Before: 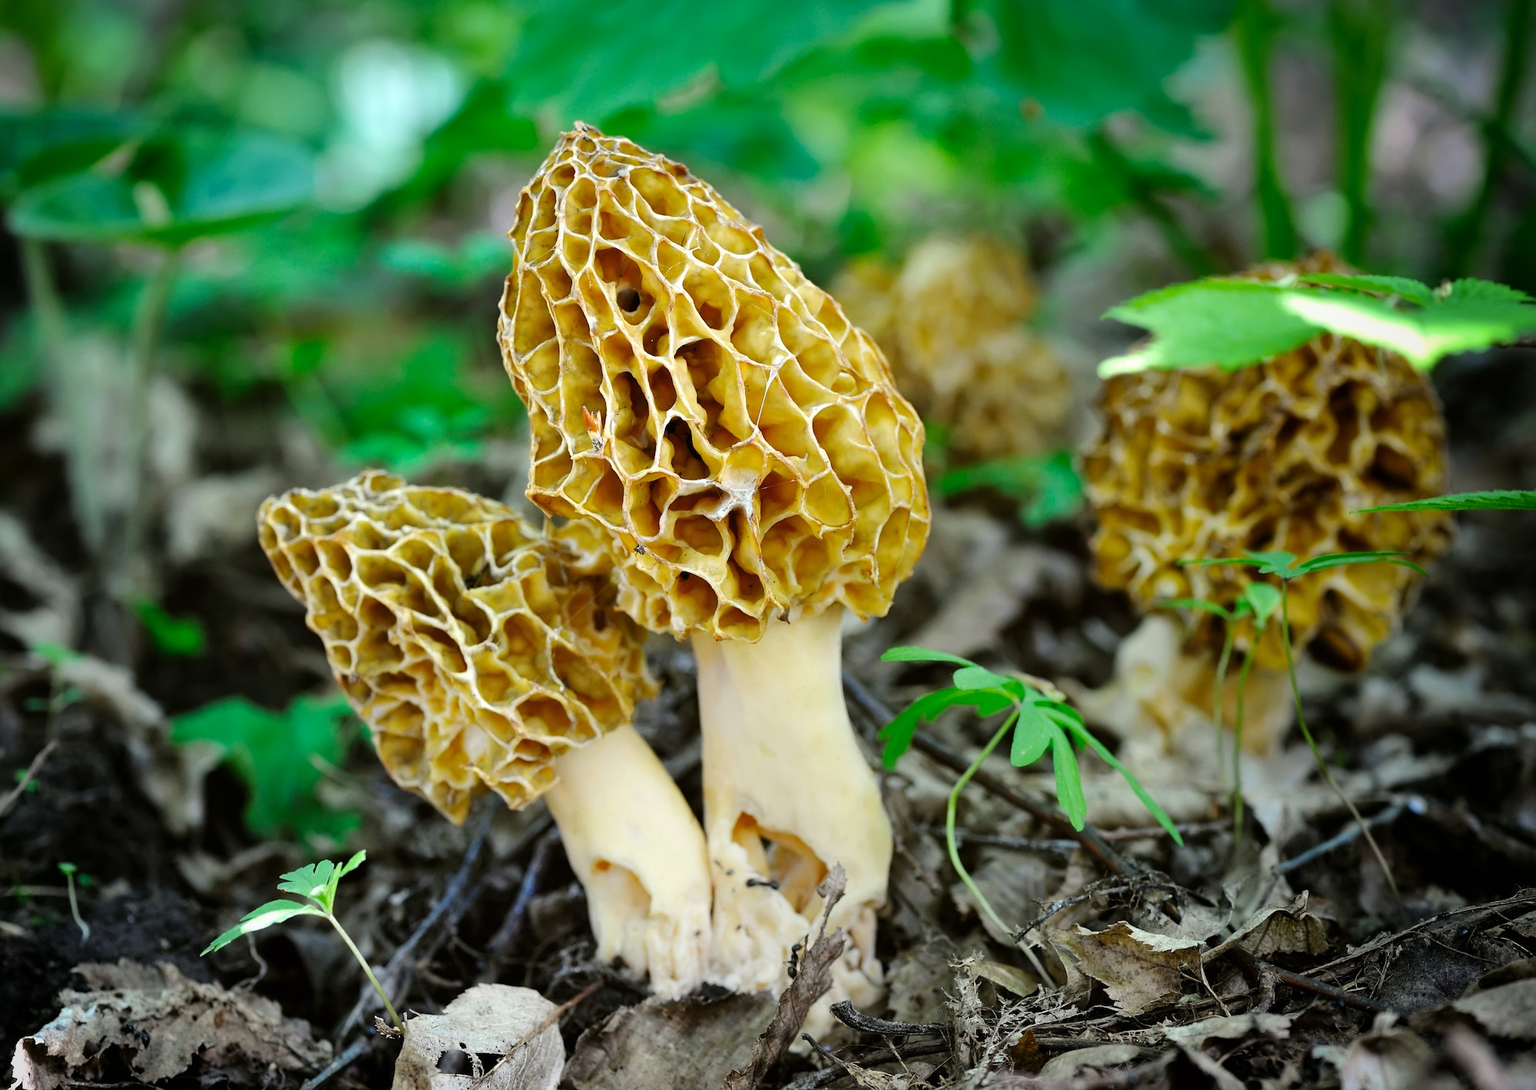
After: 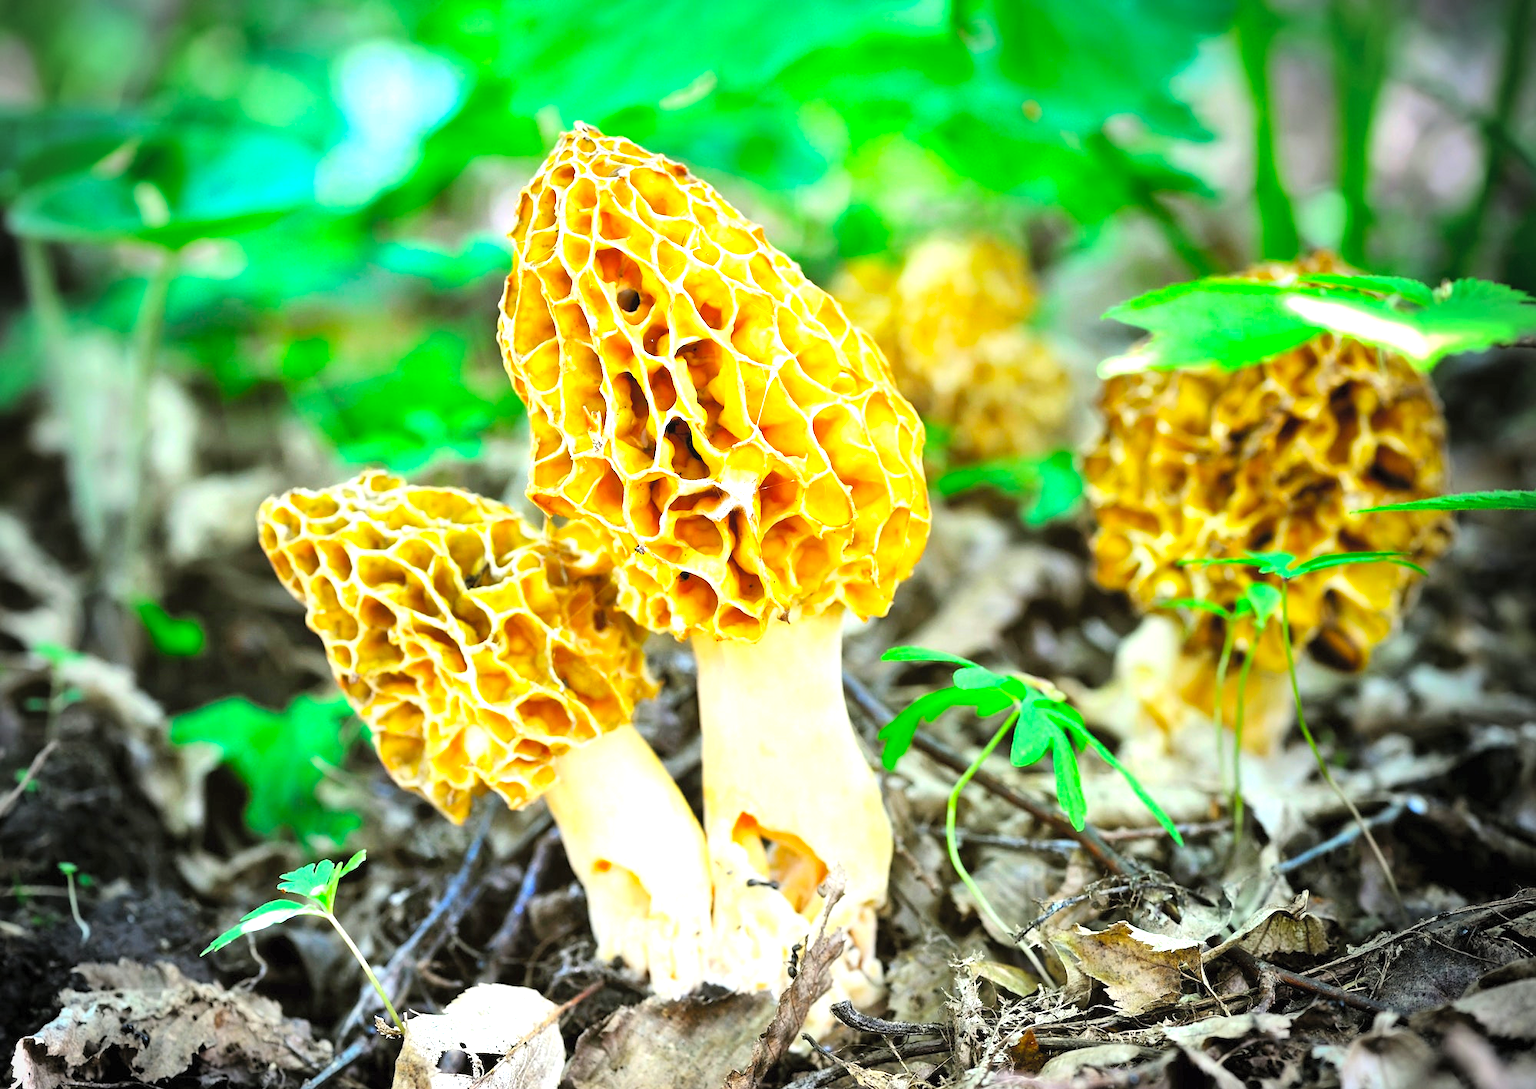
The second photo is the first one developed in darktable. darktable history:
contrast brightness saturation: contrast 0.07, brightness 0.18, saturation 0.4
exposure: black level correction 0, exposure 1 EV, compensate highlight preservation false
vignetting: fall-off start 79.88%
levels: levels [0.016, 0.484, 0.953]
